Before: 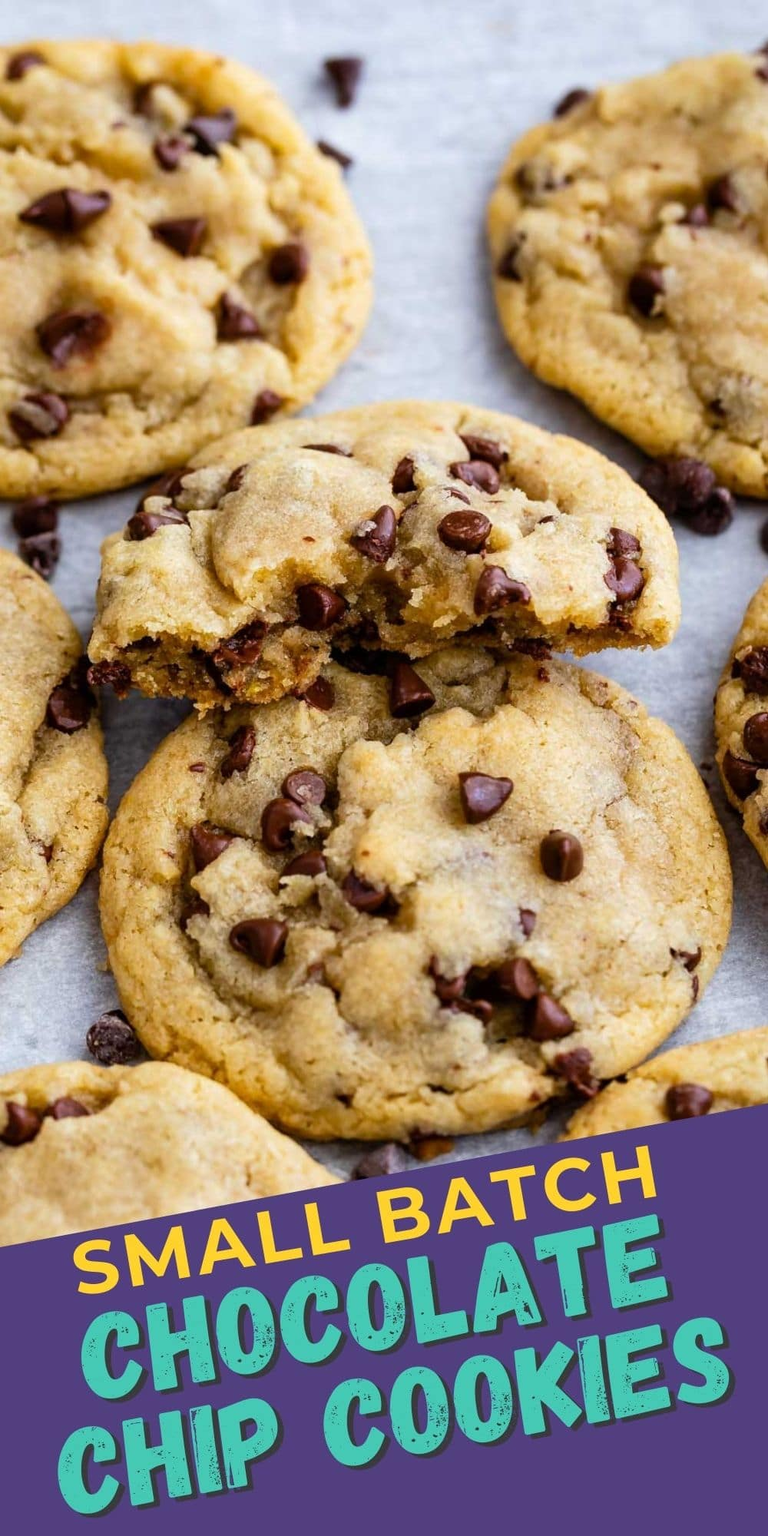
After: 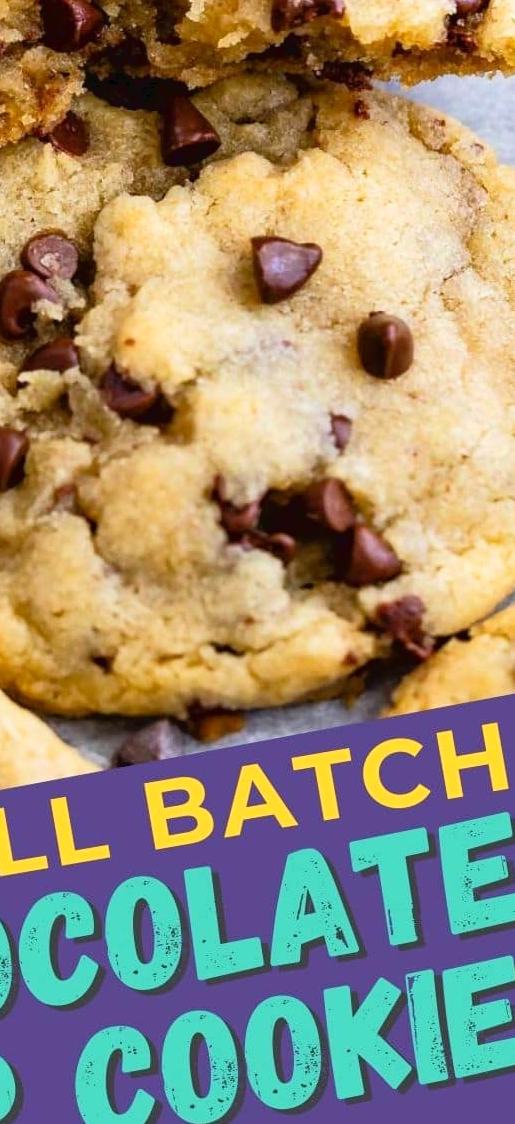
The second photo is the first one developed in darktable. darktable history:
crop: left 34.654%, top 38.492%, right 13.81%, bottom 5.294%
tone curve: curves: ch0 [(0, 0) (0.003, 0.032) (0.011, 0.033) (0.025, 0.036) (0.044, 0.046) (0.069, 0.069) (0.1, 0.108) (0.136, 0.157) (0.177, 0.208) (0.224, 0.256) (0.277, 0.313) (0.335, 0.379) (0.399, 0.444) (0.468, 0.514) (0.543, 0.595) (0.623, 0.687) (0.709, 0.772) (0.801, 0.854) (0.898, 0.933) (1, 1)], color space Lab, linked channels, preserve colors none
